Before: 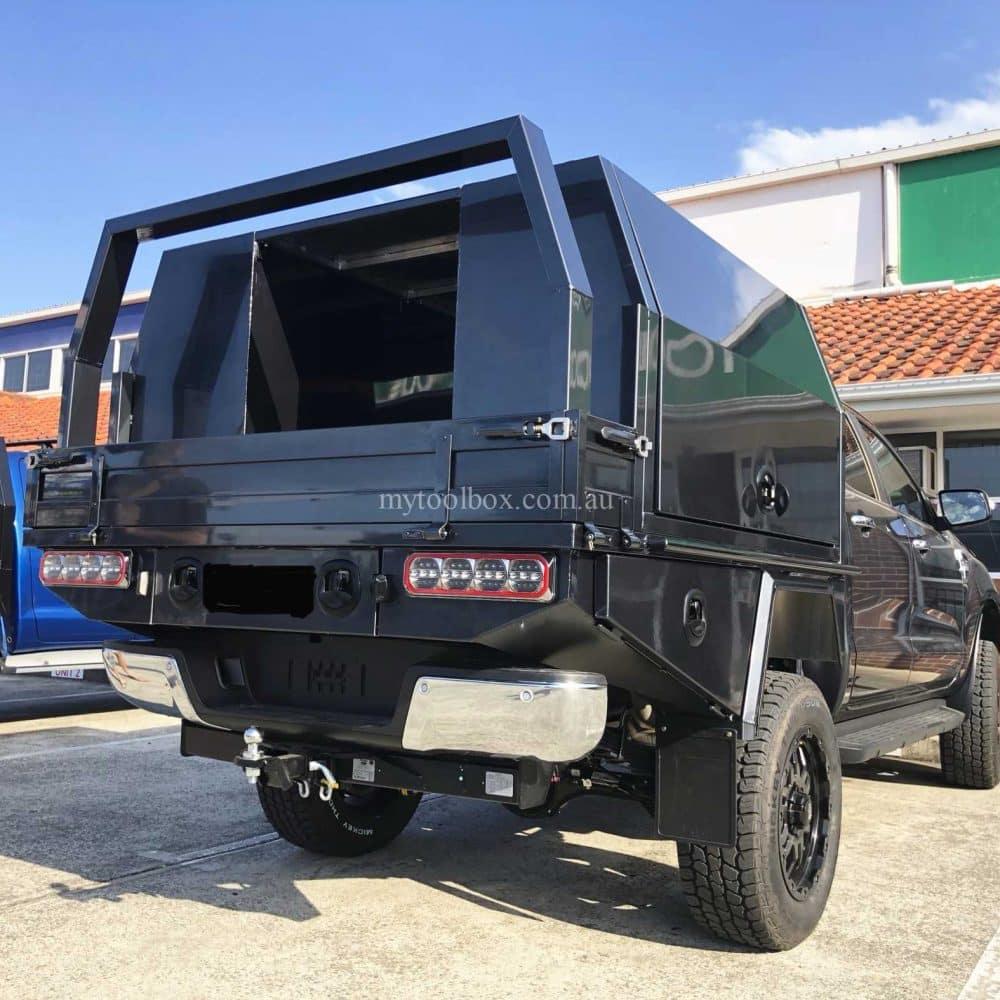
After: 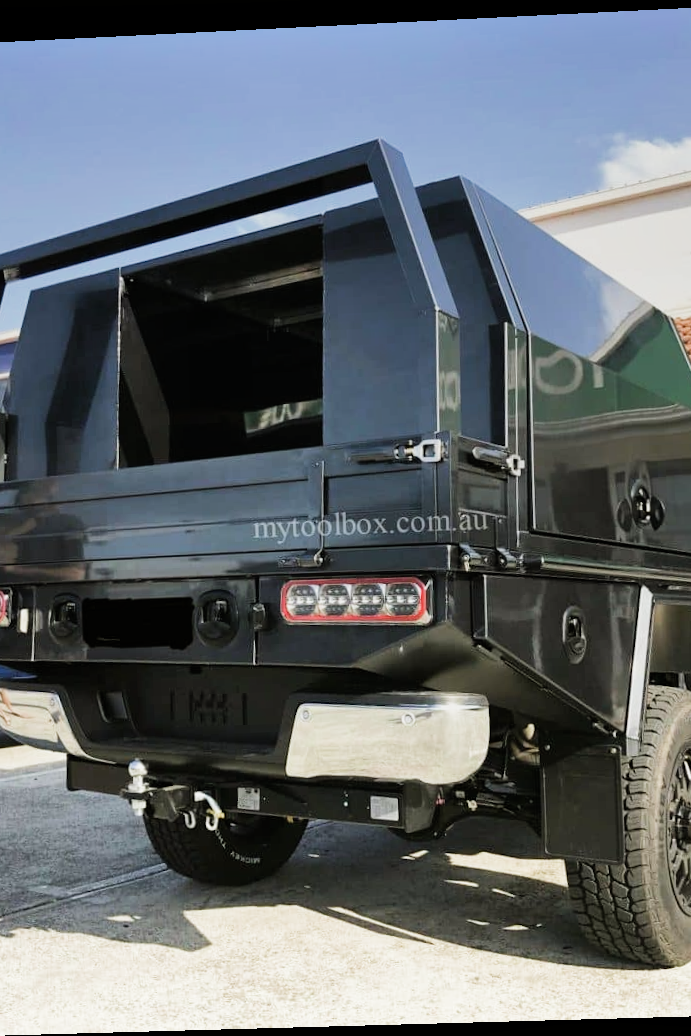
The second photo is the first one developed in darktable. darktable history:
shadows and highlights: low approximation 0.01, soften with gaussian
filmic rgb: middle gray luminance 21.73%, black relative exposure -14 EV, white relative exposure 2.96 EV, threshold 6 EV, target black luminance 0%, hardness 8.81, latitude 59.69%, contrast 1.208, highlights saturation mix 5%, shadows ↔ highlights balance 41.6%, add noise in highlights 0, color science v3 (2019), use custom middle-gray values true, iterations of high-quality reconstruction 0, contrast in highlights soft, enable highlight reconstruction true
crop and rotate: left 13.409%, right 19.924%
color balance: mode lift, gamma, gain (sRGB), lift [1.04, 1, 1, 0.97], gamma [1.01, 1, 1, 0.97], gain [0.96, 1, 1, 0.97]
graduated density: rotation 5.63°, offset 76.9
exposure: black level correction 0, exposure 0.7 EV, compensate exposure bias true, compensate highlight preservation false
rotate and perspective: rotation -2.22°, lens shift (horizontal) -0.022, automatic cropping off
